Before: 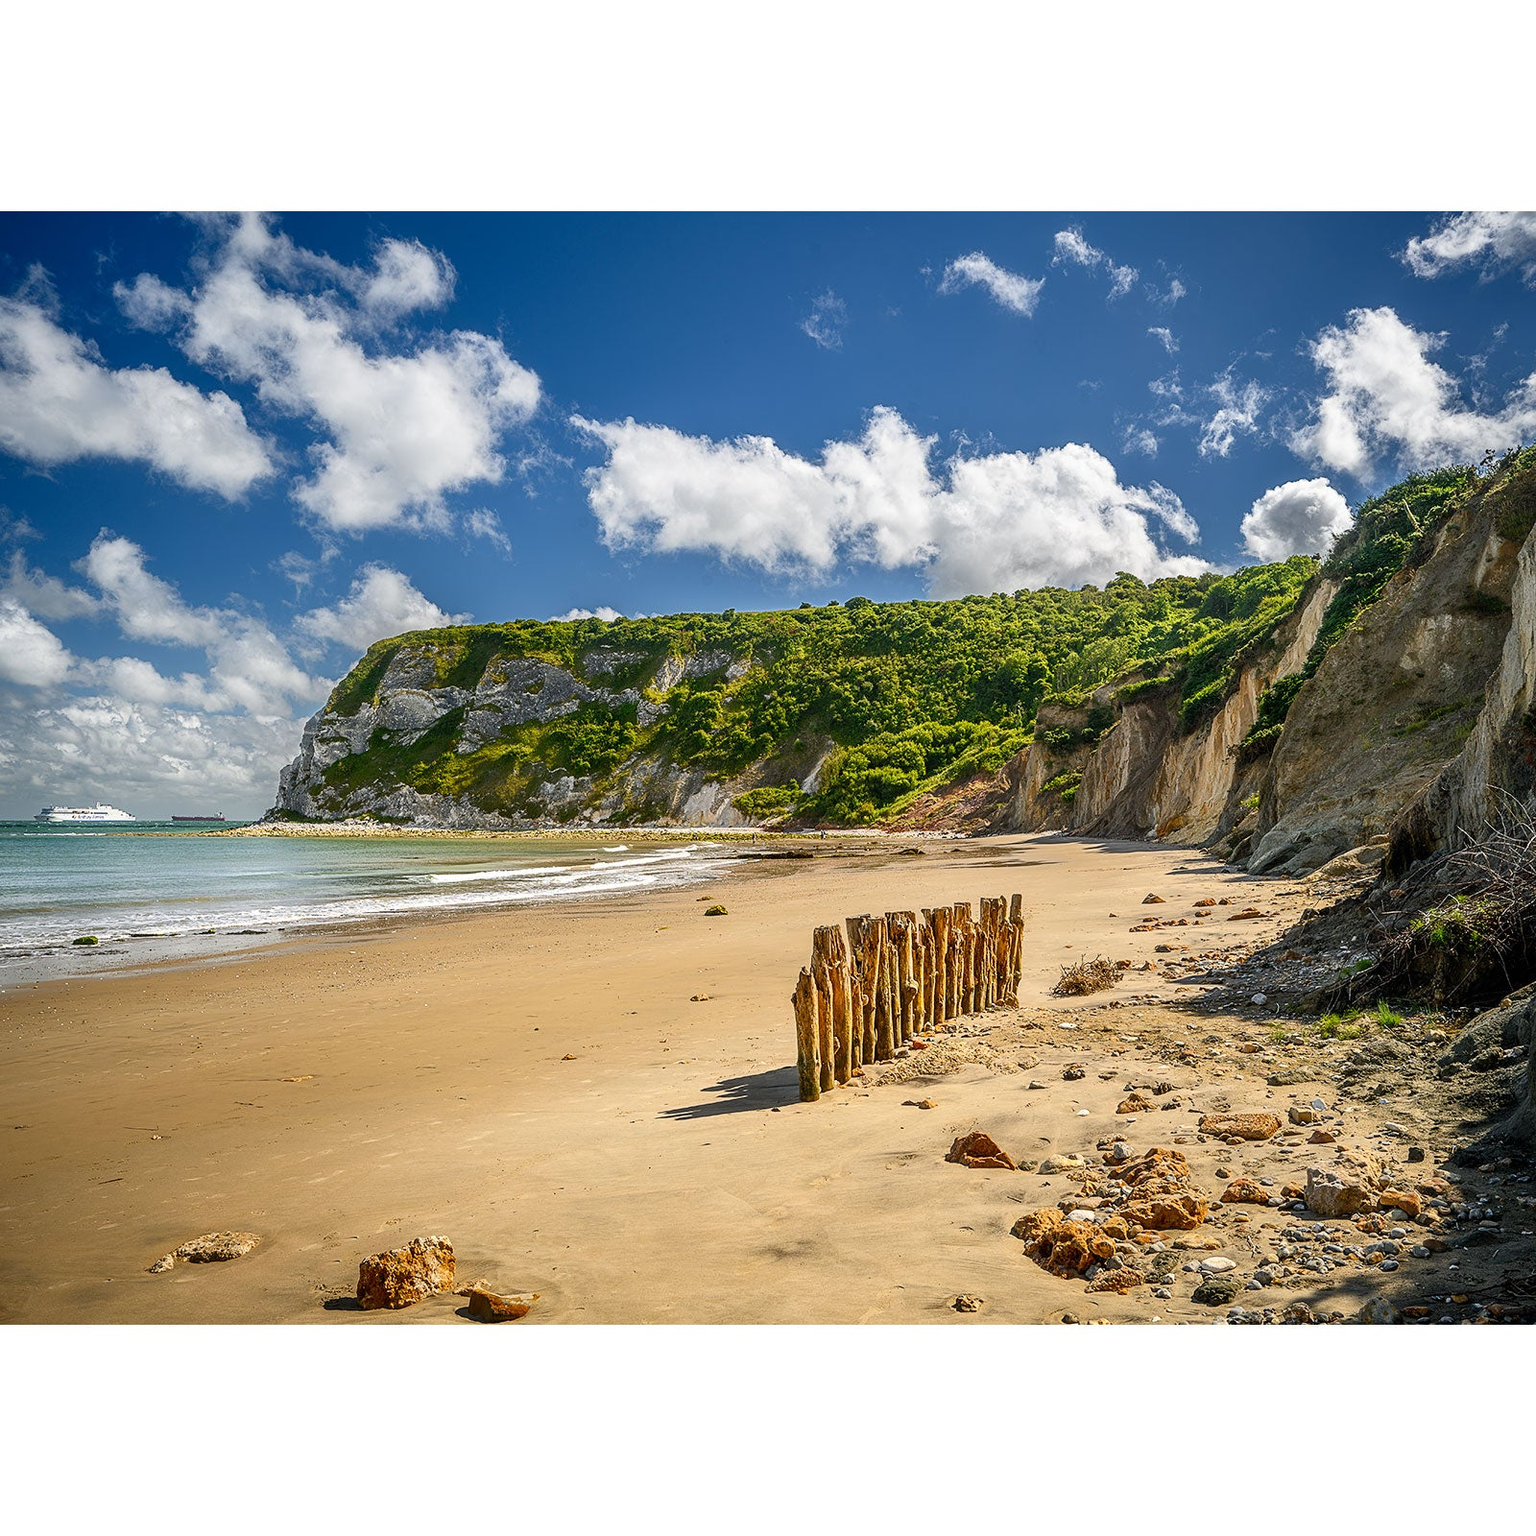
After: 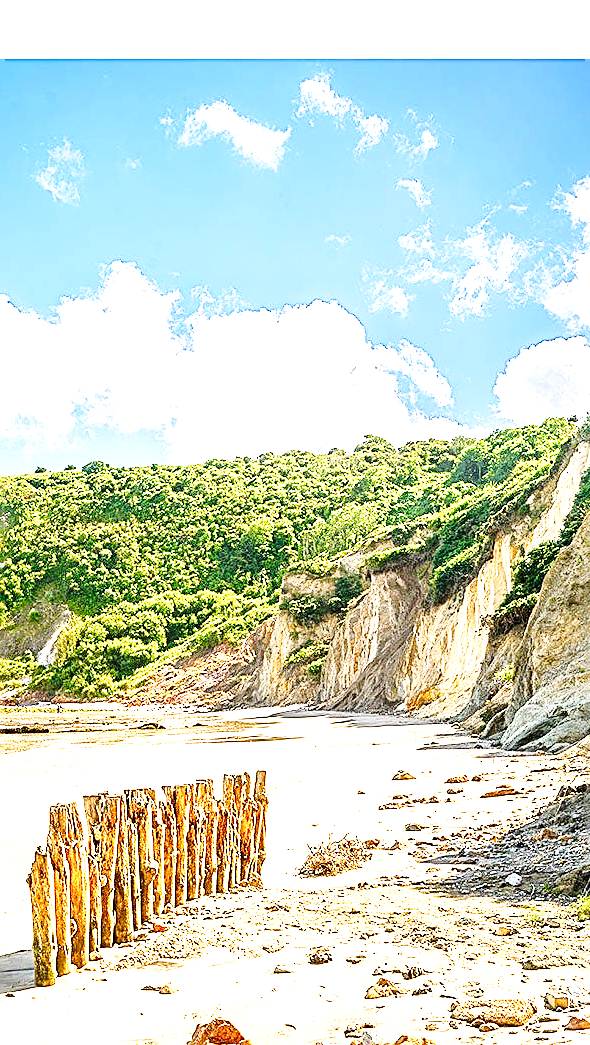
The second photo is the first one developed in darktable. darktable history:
exposure: exposure 1.997 EV, compensate exposure bias true, compensate highlight preservation false
crop and rotate: left 49.887%, top 10.085%, right 13.194%, bottom 24.56%
base curve: curves: ch0 [(0, 0) (0.028, 0.03) (0.121, 0.232) (0.46, 0.748) (0.859, 0.968) (1, 1)], preserve colors none
sharpen: on, module defaults
